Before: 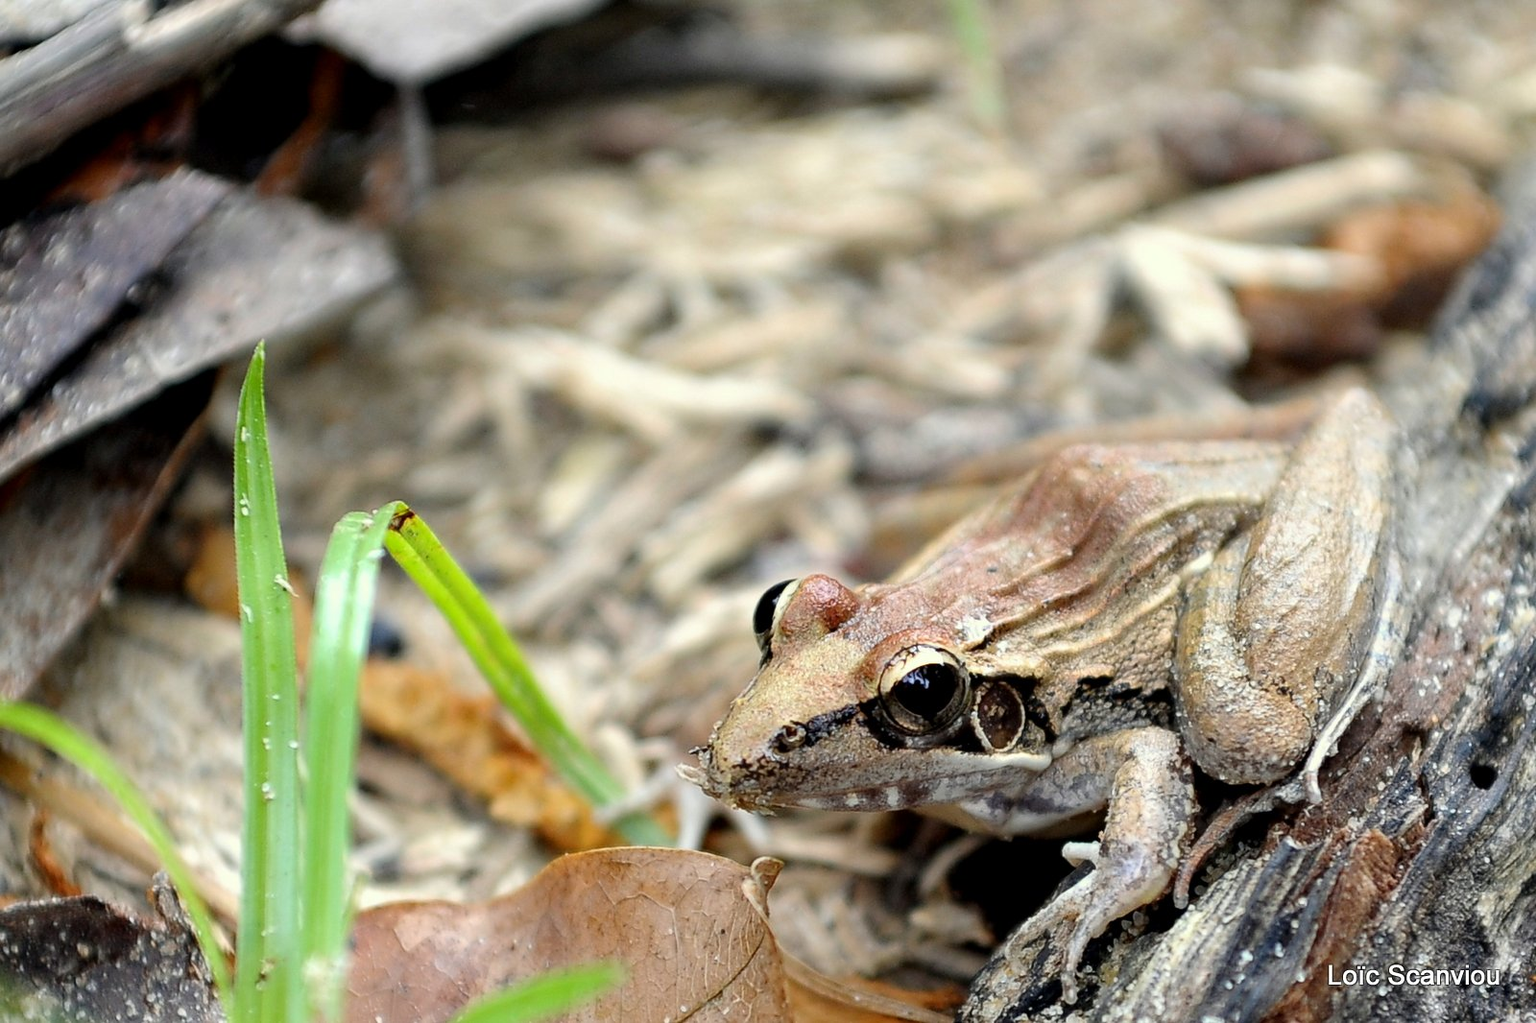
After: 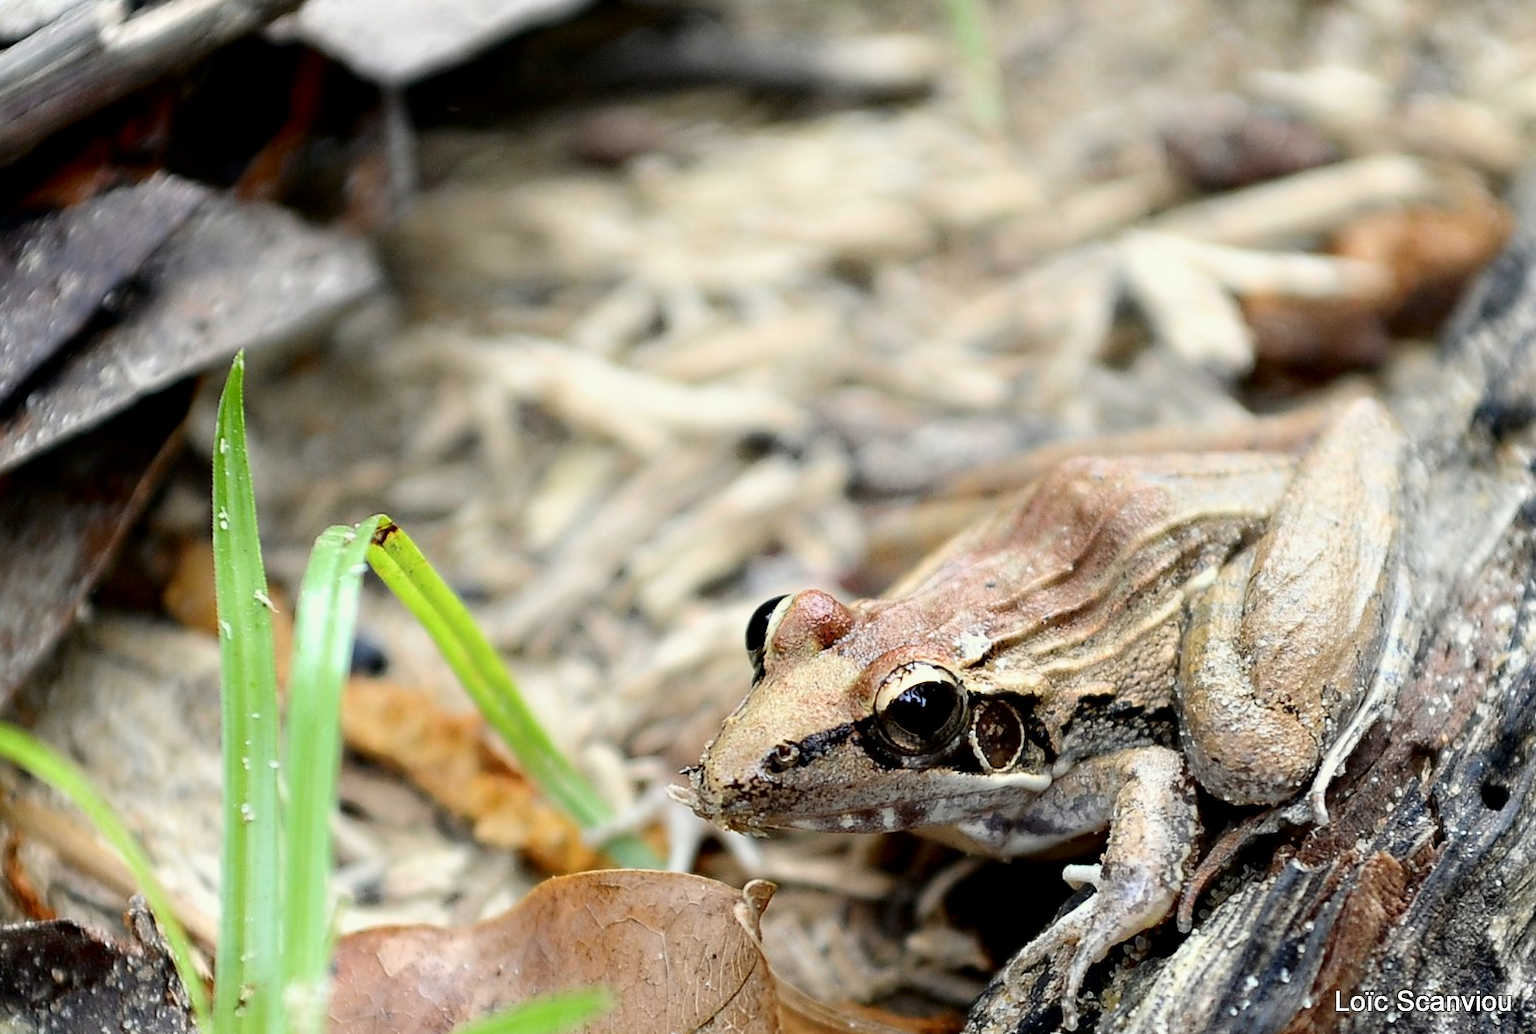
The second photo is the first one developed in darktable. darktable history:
shadows and highlights: shadows -63.28, white point adjustment -5.17, highlights 60.03
crop and rotate: left 1.788%, right 0.771%, bottom 1.449%
